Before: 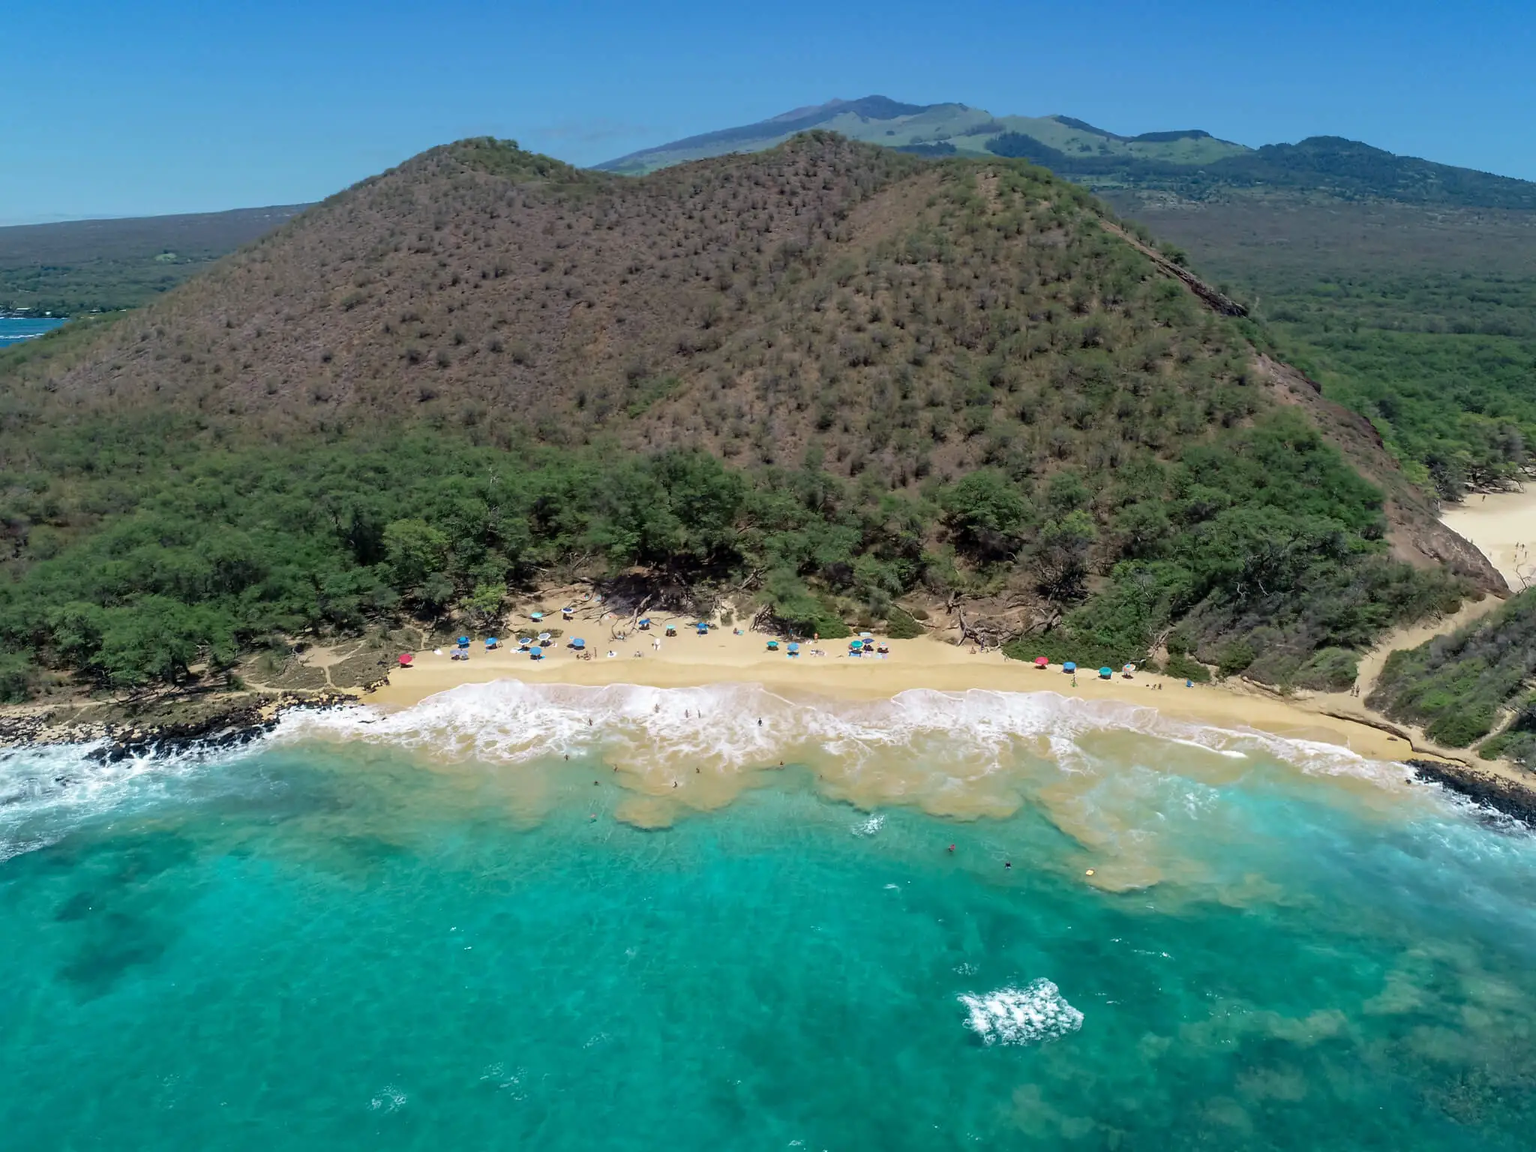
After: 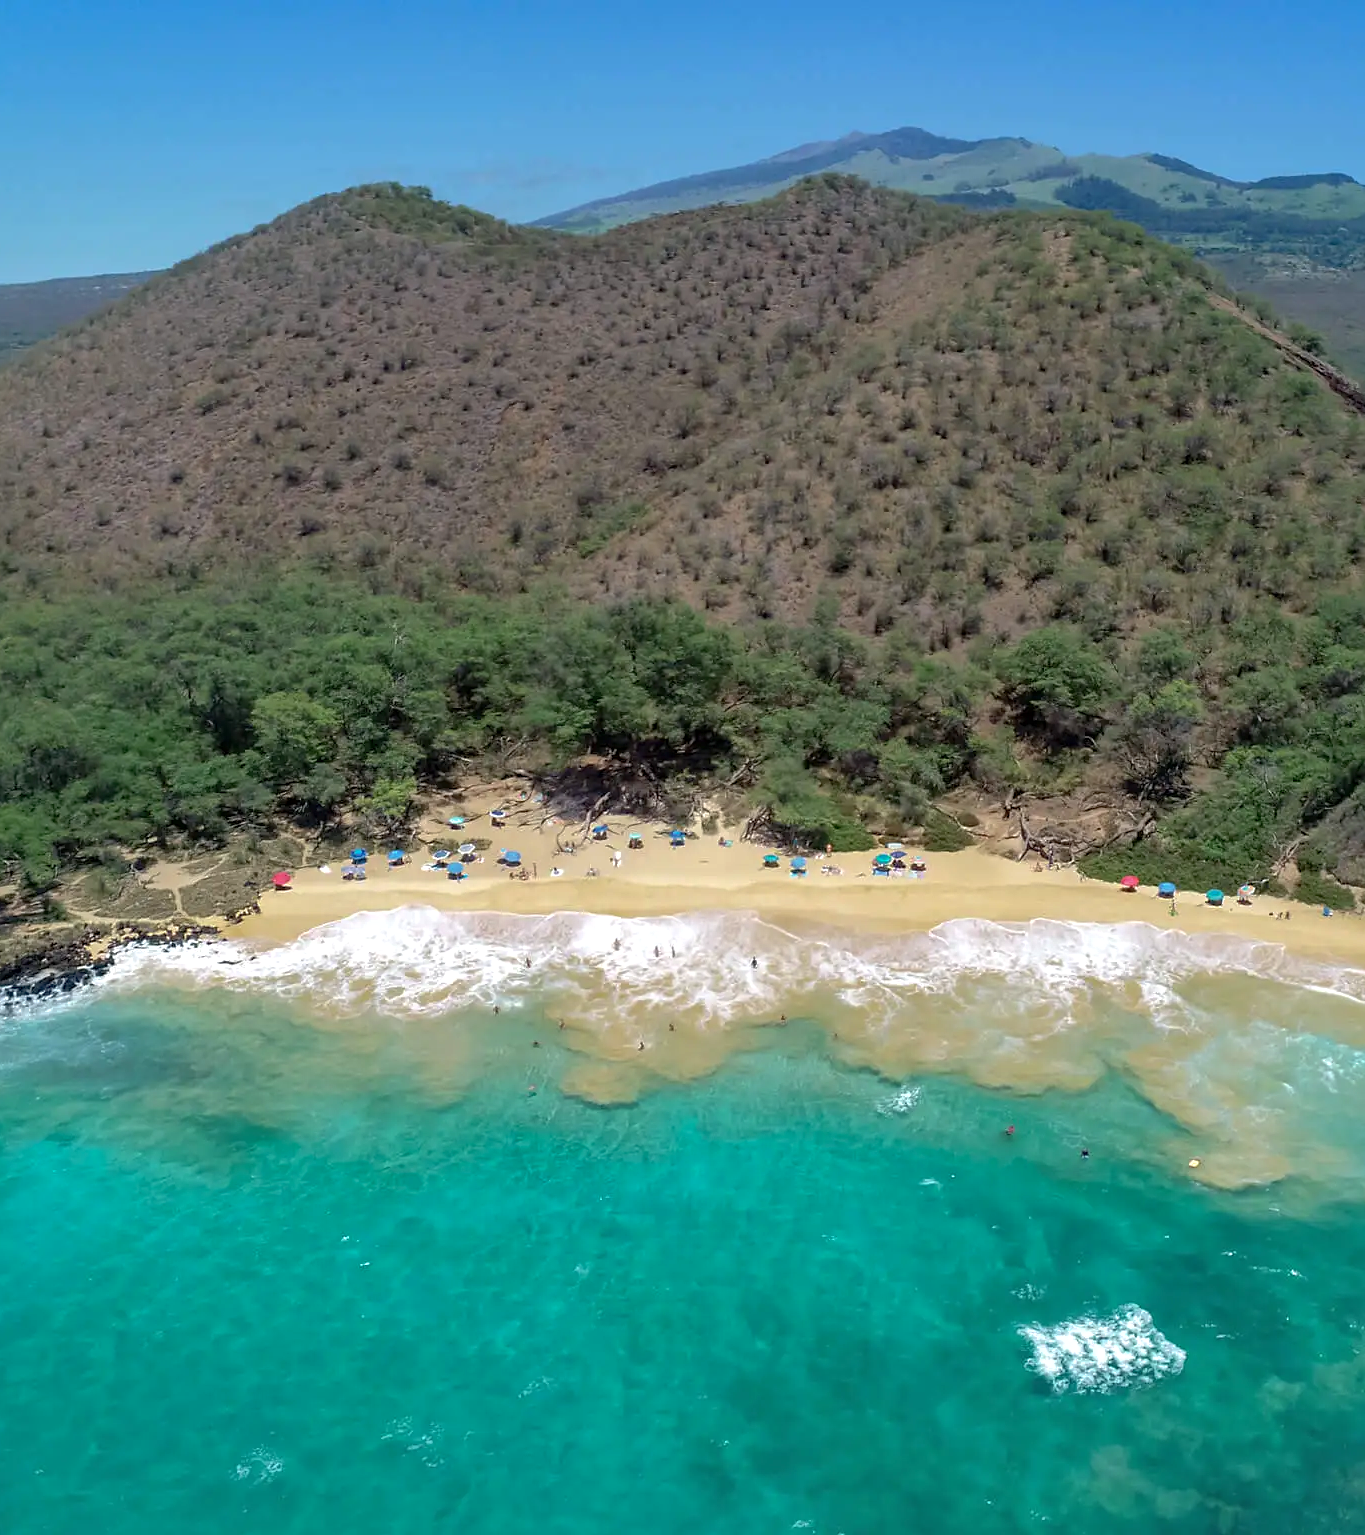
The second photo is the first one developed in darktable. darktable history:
sharpen: amount 0.2
crop and rotate: left 12.648%, right 20.685%
base curve: preserve colors none
exposure: exposure 0.217 EV, compensate highlight preservation false
shadows and highlights: on, module defaults
